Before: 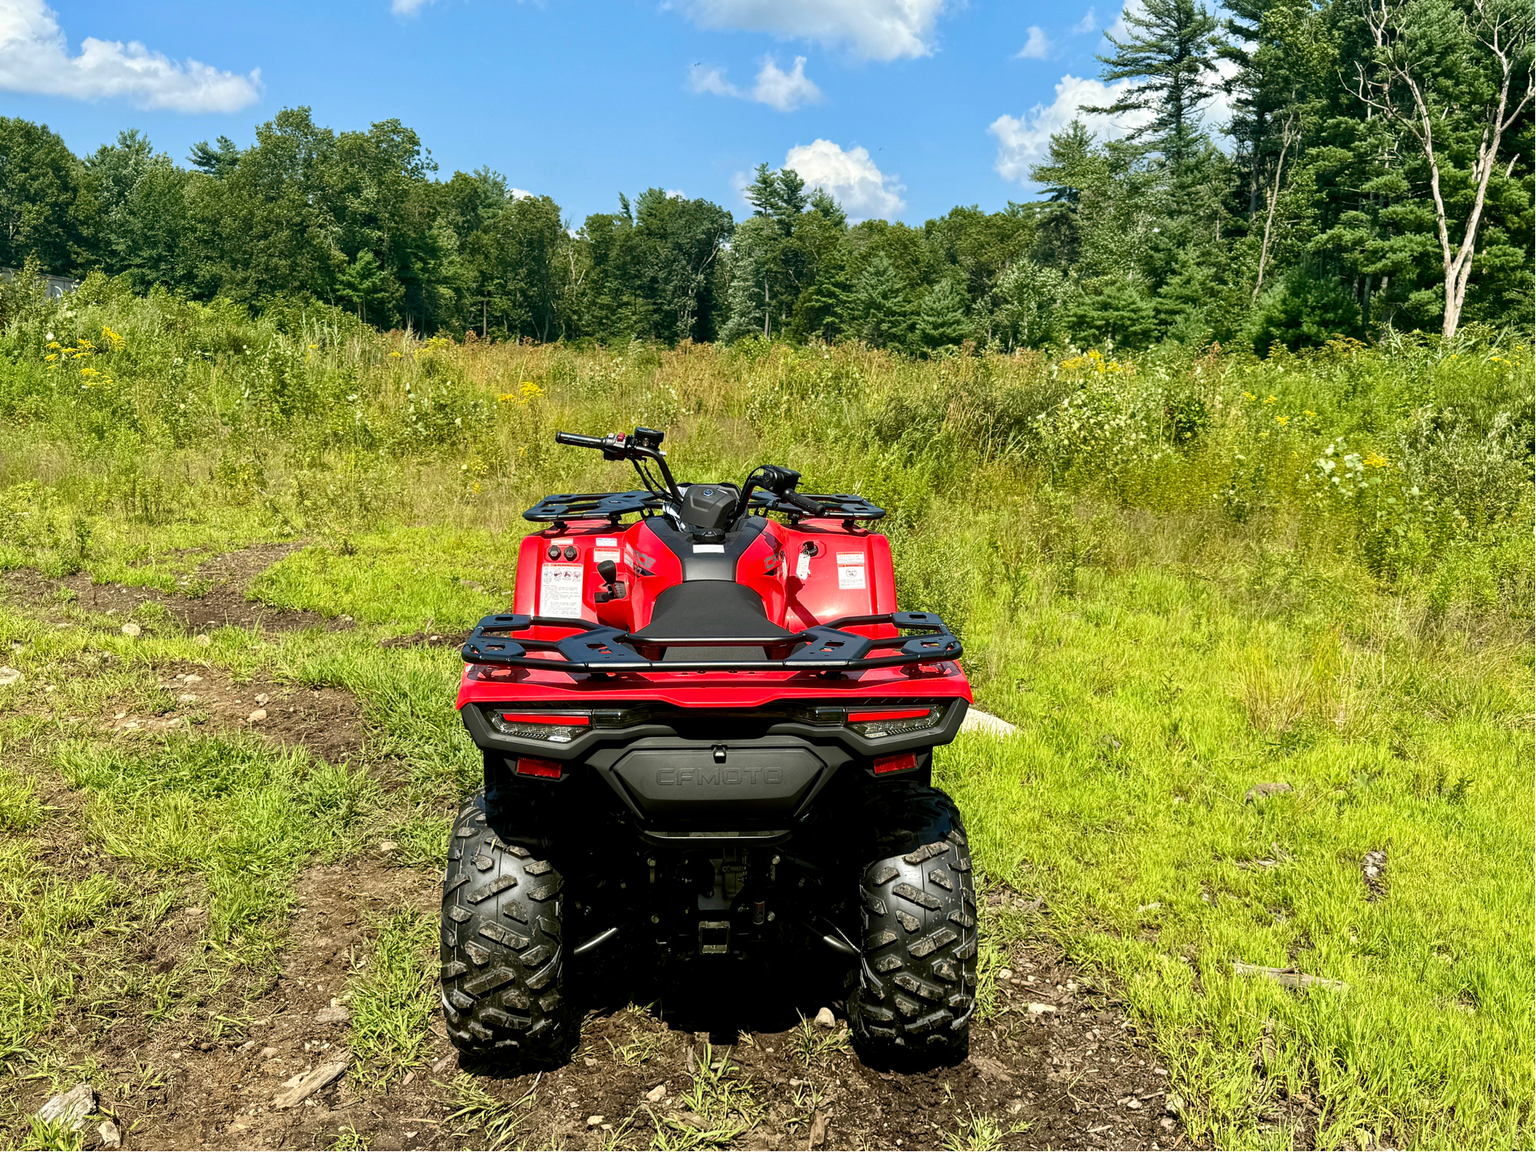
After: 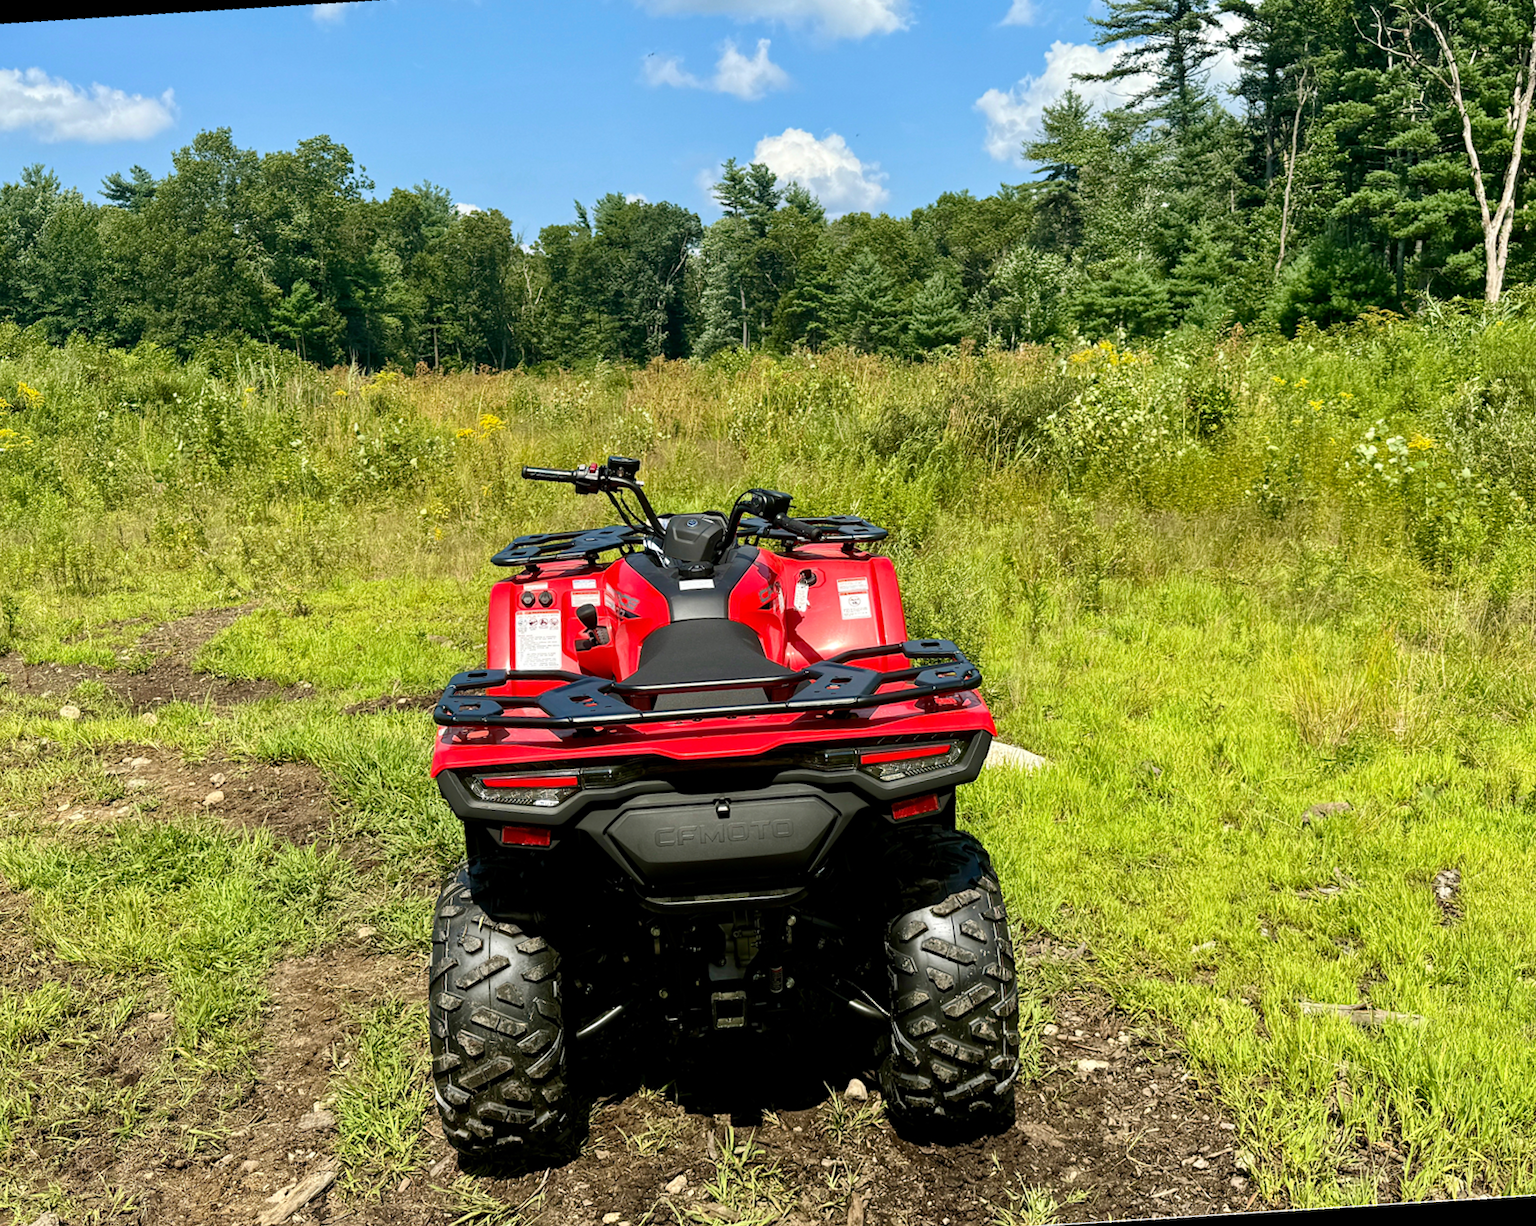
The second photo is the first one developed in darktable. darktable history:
crop and rotate: angle -3.27°, left 5.211%, top 5.211%, right 4.607%, bottom 4.607%
rotate and perspective: rotation -6.83°, automatic cropping off
